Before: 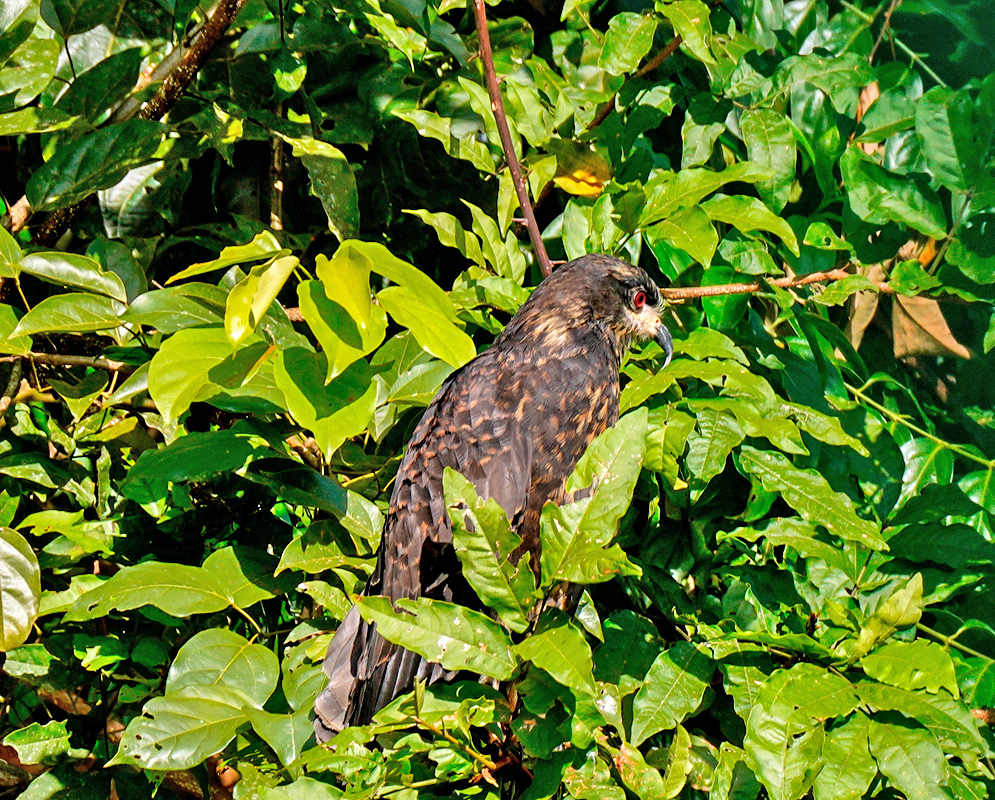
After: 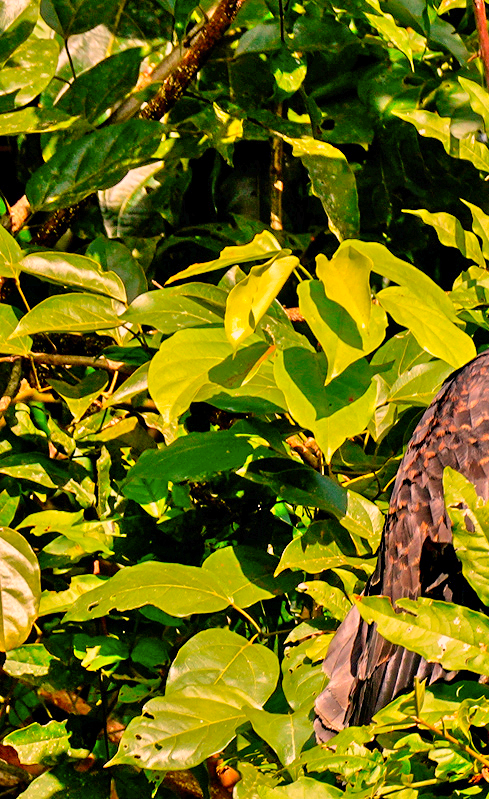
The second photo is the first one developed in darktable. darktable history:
crop and rotate: left 0%, top 0%, right 50.845%
color correction: highlights a* 21.88, highlights b* 22.25
contrast brightness saturation: saturation 0.18
